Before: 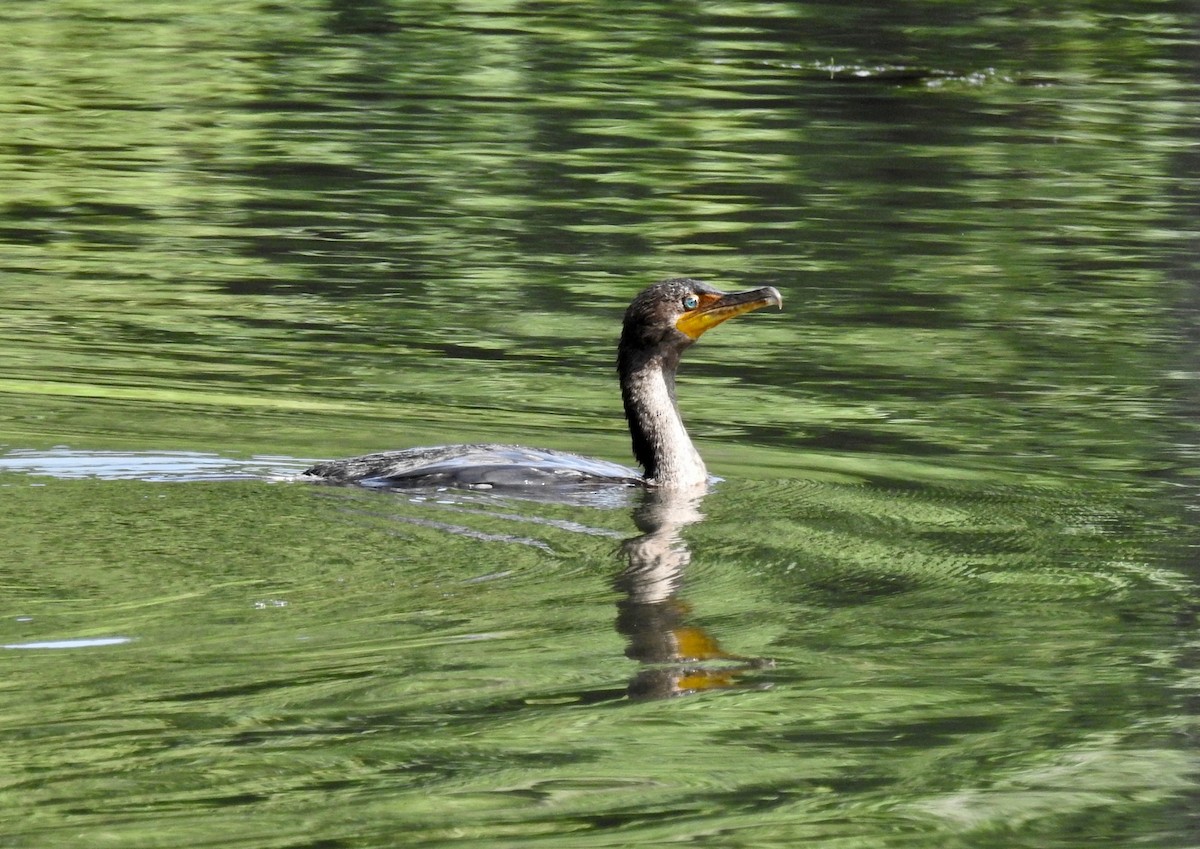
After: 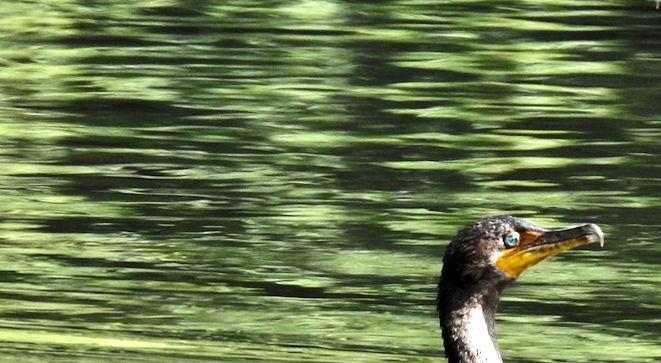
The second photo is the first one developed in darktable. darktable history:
rotate and perspective: lens shift (vertical) 0.048, lens shift (horizontal) -0.024, automatic cropping off
crop: left 15.306%, top 9.065%, right 30.789%, bottom 48.638%
tone equalizer: -8 EV -0.75 EV, -7 EV -0.7 EV, -6 EV -0.6 EV, -5 EV -0.4 EV, -3 EV 0.4 EV, -2 EV 0.6 EV, -1 EV 0.7 EV, +0 EV 0.75 EV, edges refinement/feathering 500, mask exposure compensation -1.57 EV, preserve details no
